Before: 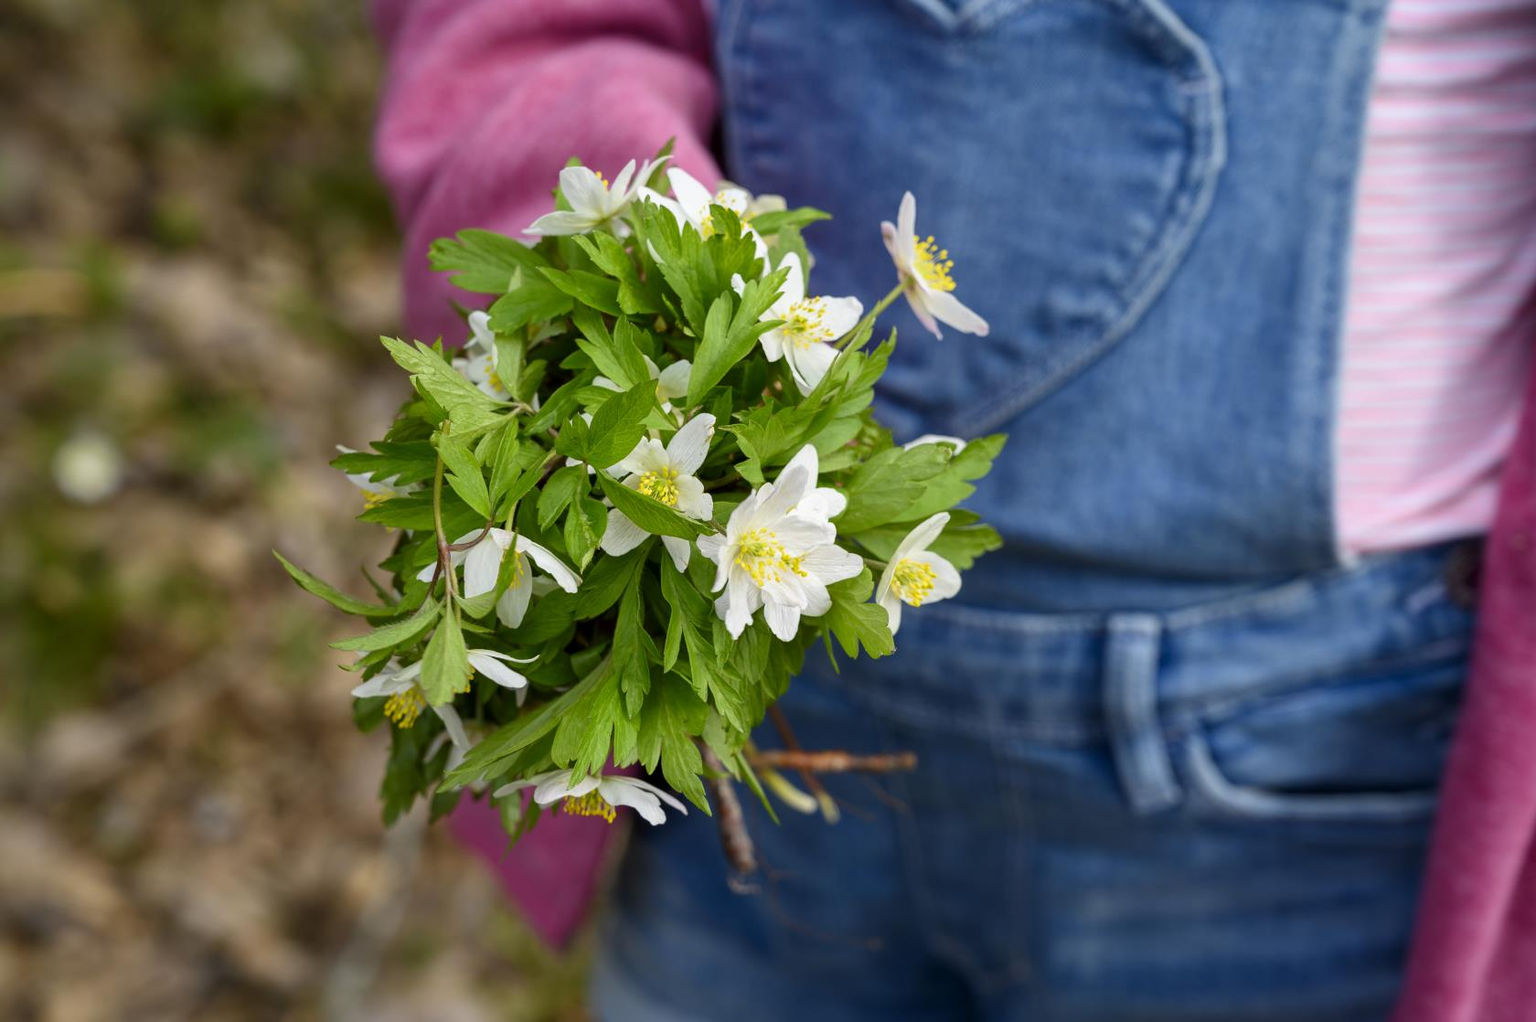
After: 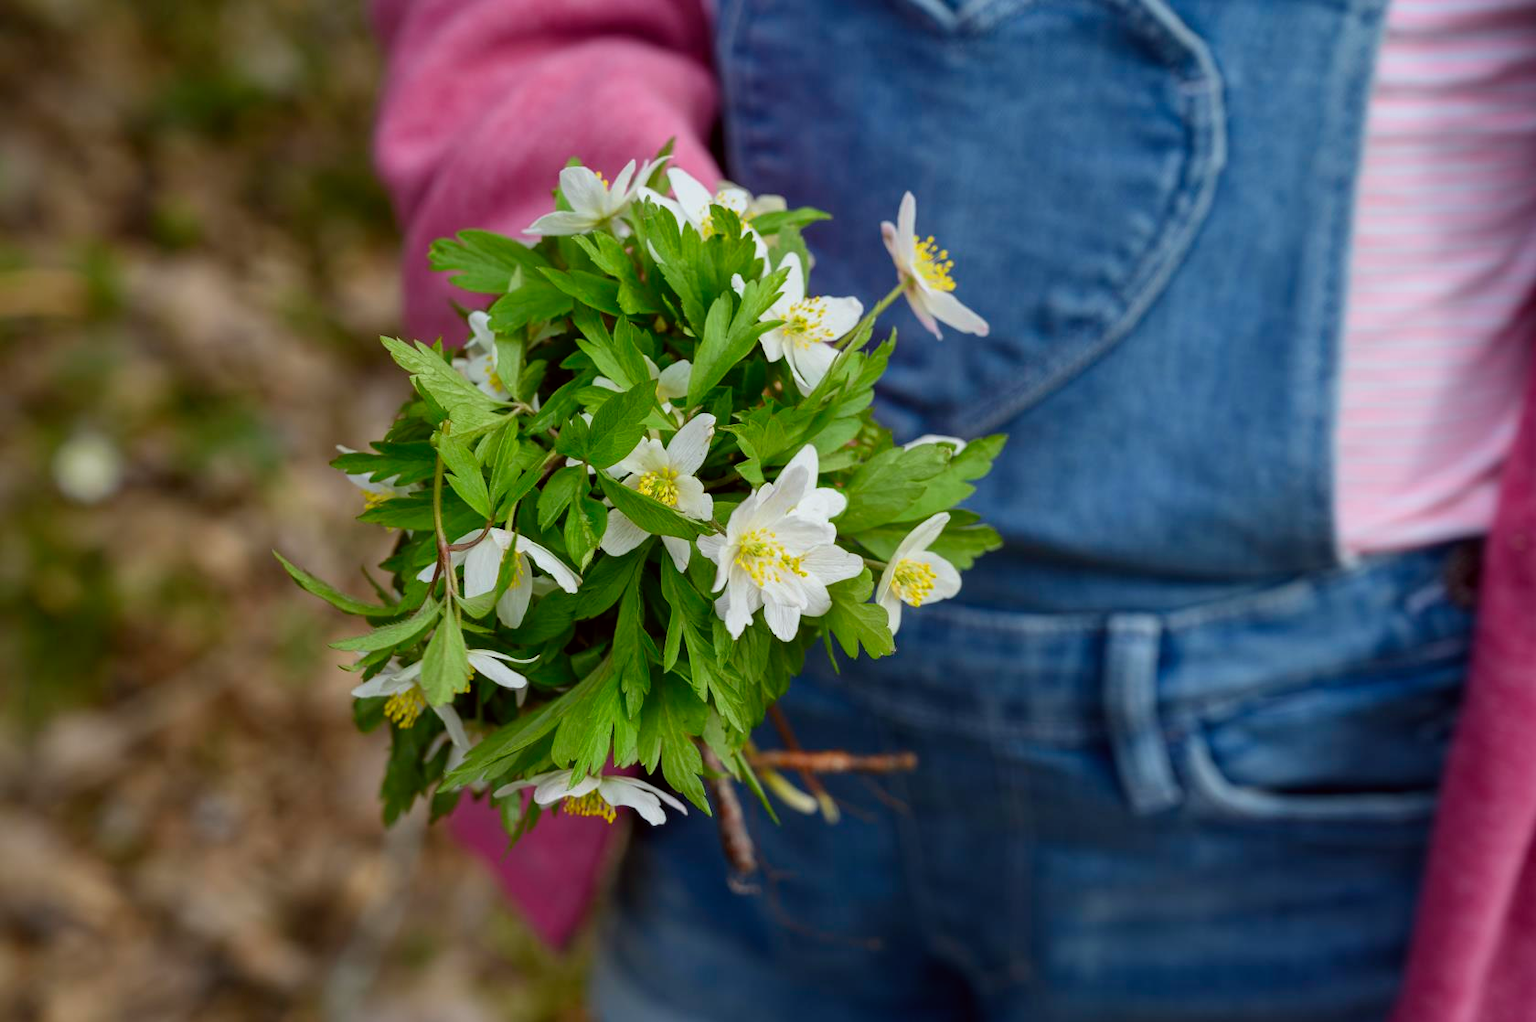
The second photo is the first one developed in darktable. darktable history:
exposure: exposure -0.242 EV, compensate highlight preservation false
color correction: highlights a* -2.73, highlights b* -2.09, shadows a* 2.41, shadows b* 2.73
